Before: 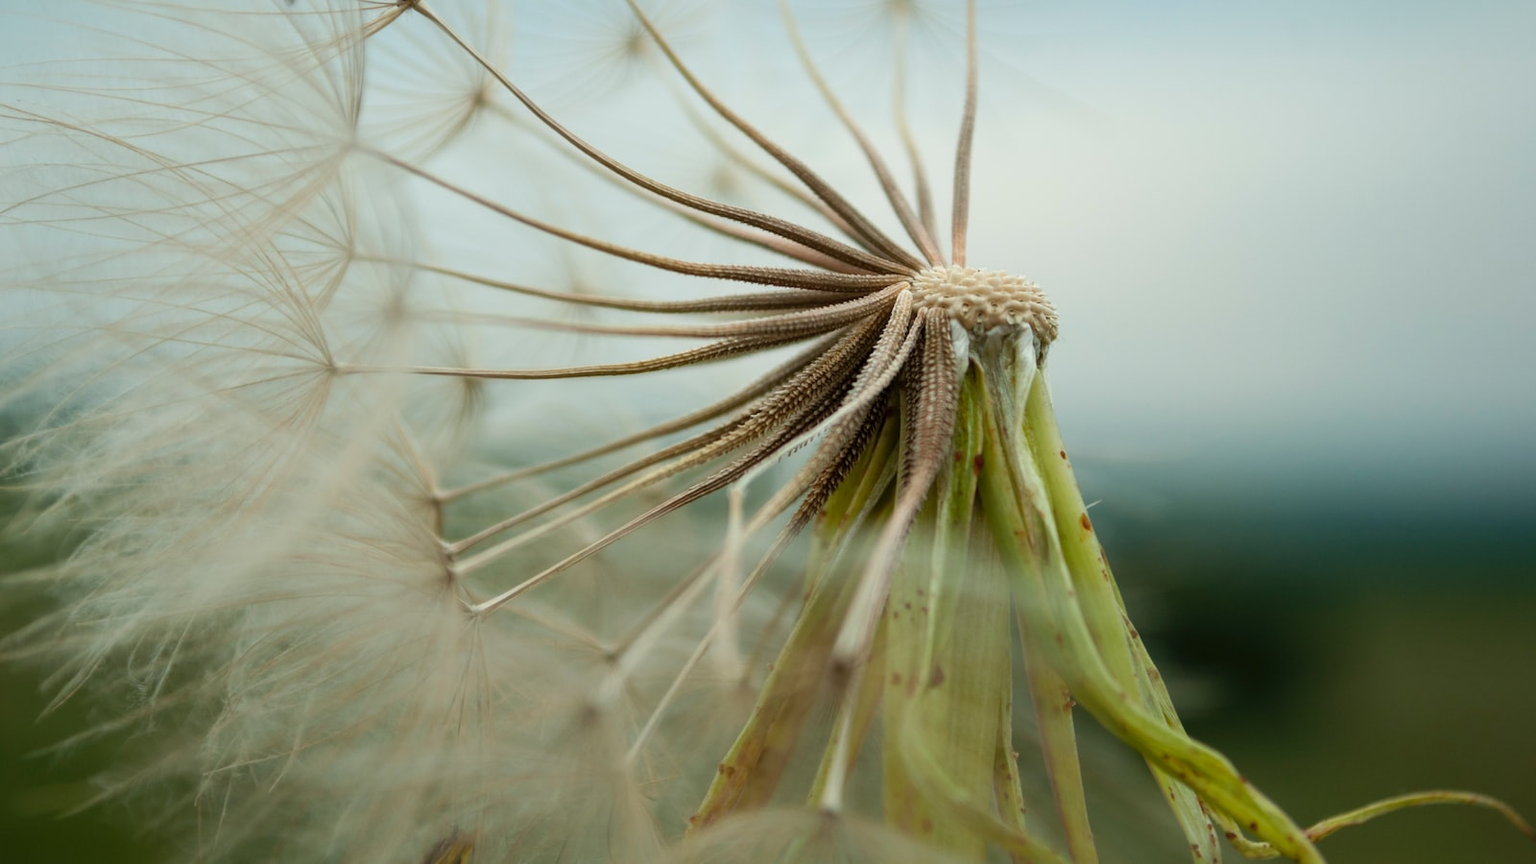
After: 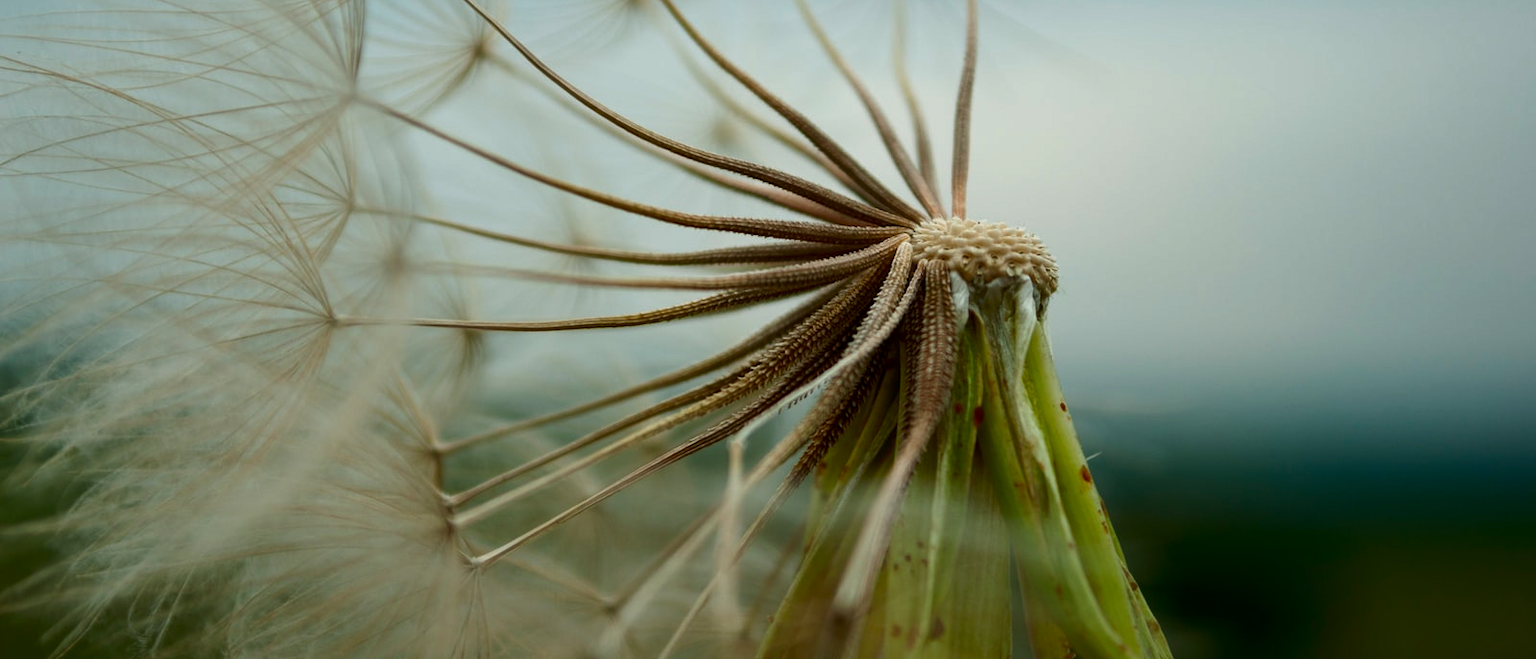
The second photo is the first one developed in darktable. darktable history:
crop: top 5.628%, bottom 17.907%
contrast brightness saturation: brightness -0.254, saturation 0.197
